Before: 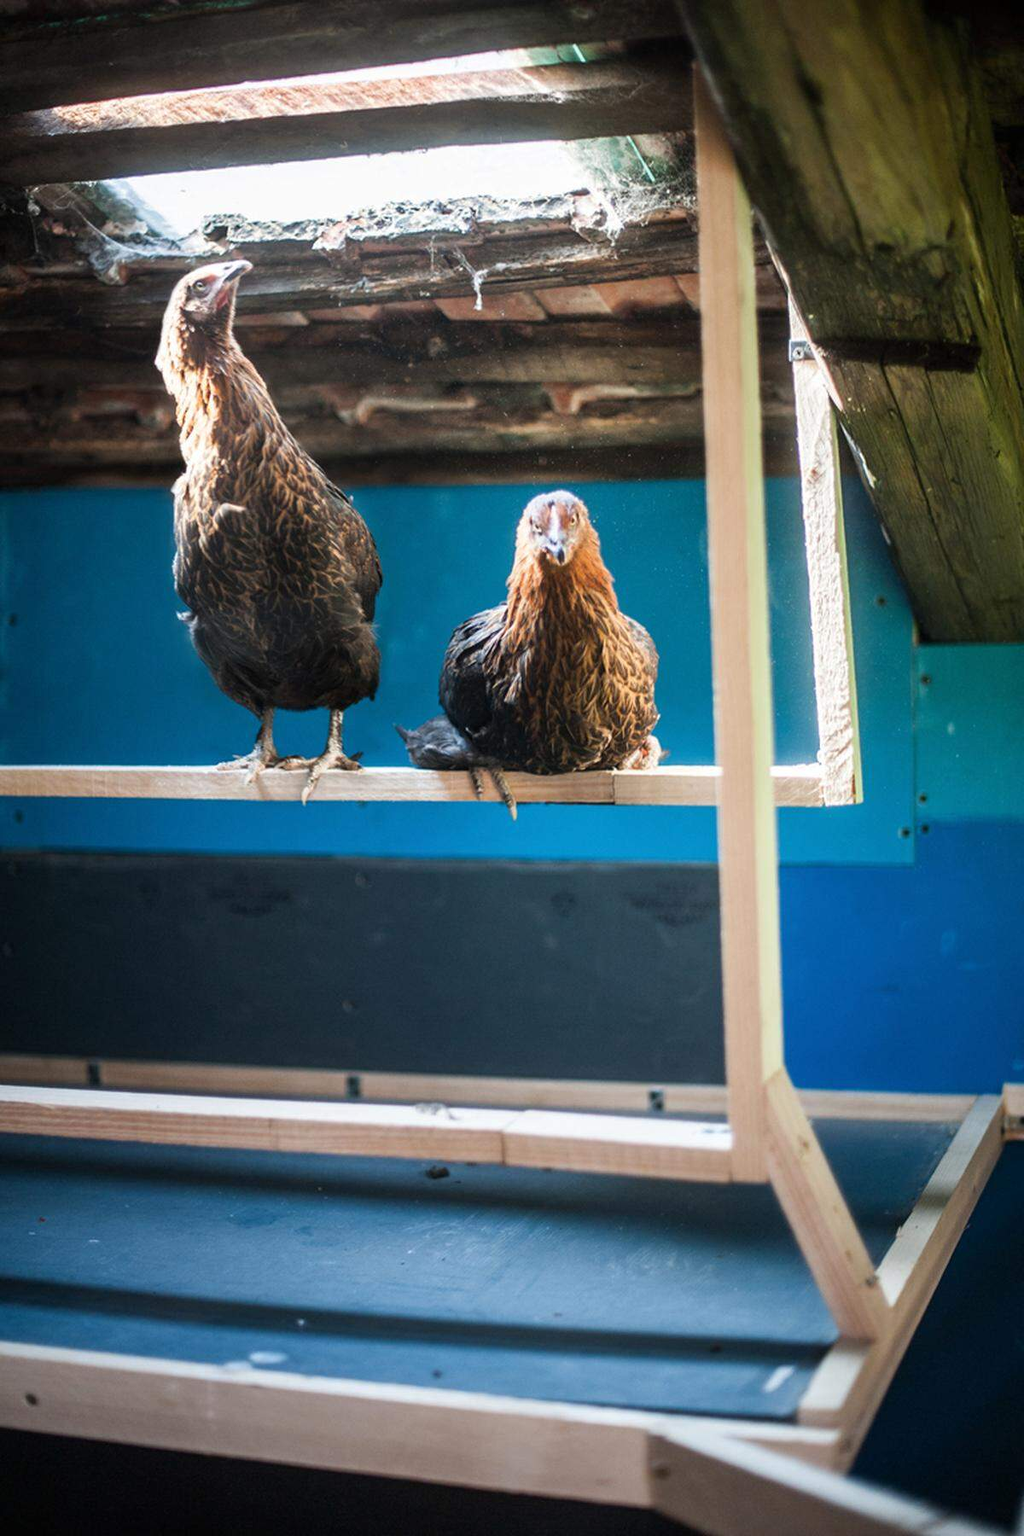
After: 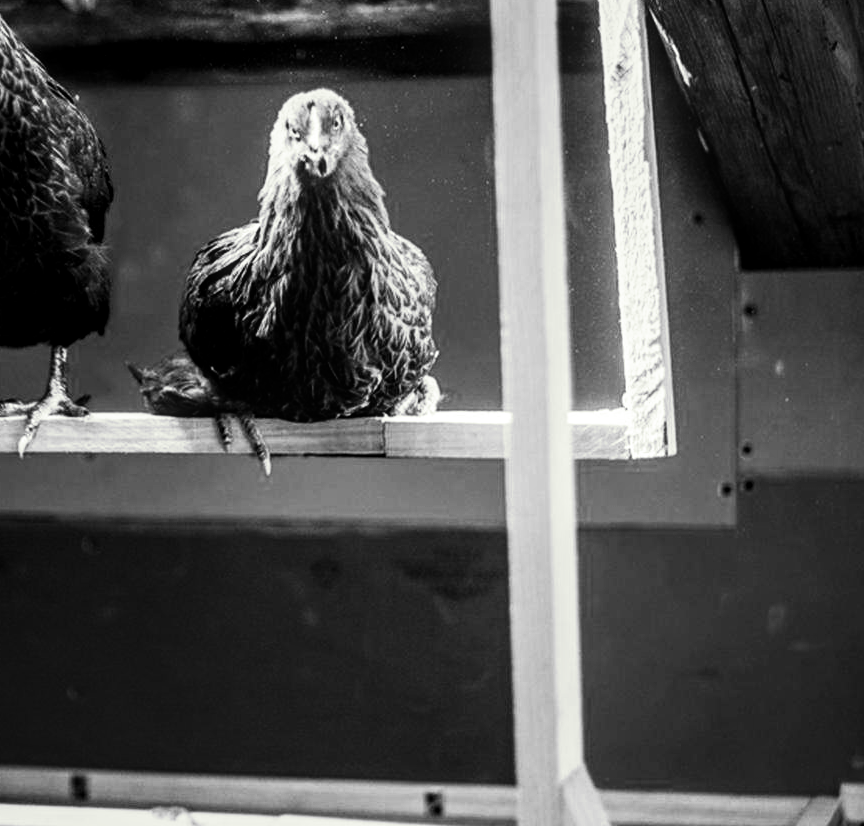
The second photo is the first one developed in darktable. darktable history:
crop and rotate: left 27.938%, top 27.046%, bottom 27.046%
local contrast: on, module defaults
contrast brightness saturation: brightness -0.52
split-toning: shadows › saturation 0.61, highlights › saturation 0.58, balance -28.74, compress 87.36%
monochrome: on, module defaults
shadows and highlights: shadows -21.3, highlights 100, soften with gaussian
base curve: curves: ch0 [(0, 0) (0.028, 0.03) (0.121, 0.232) (0.46, 0.748) (0.859, 0.968) (1, 1)], preserve colors none
